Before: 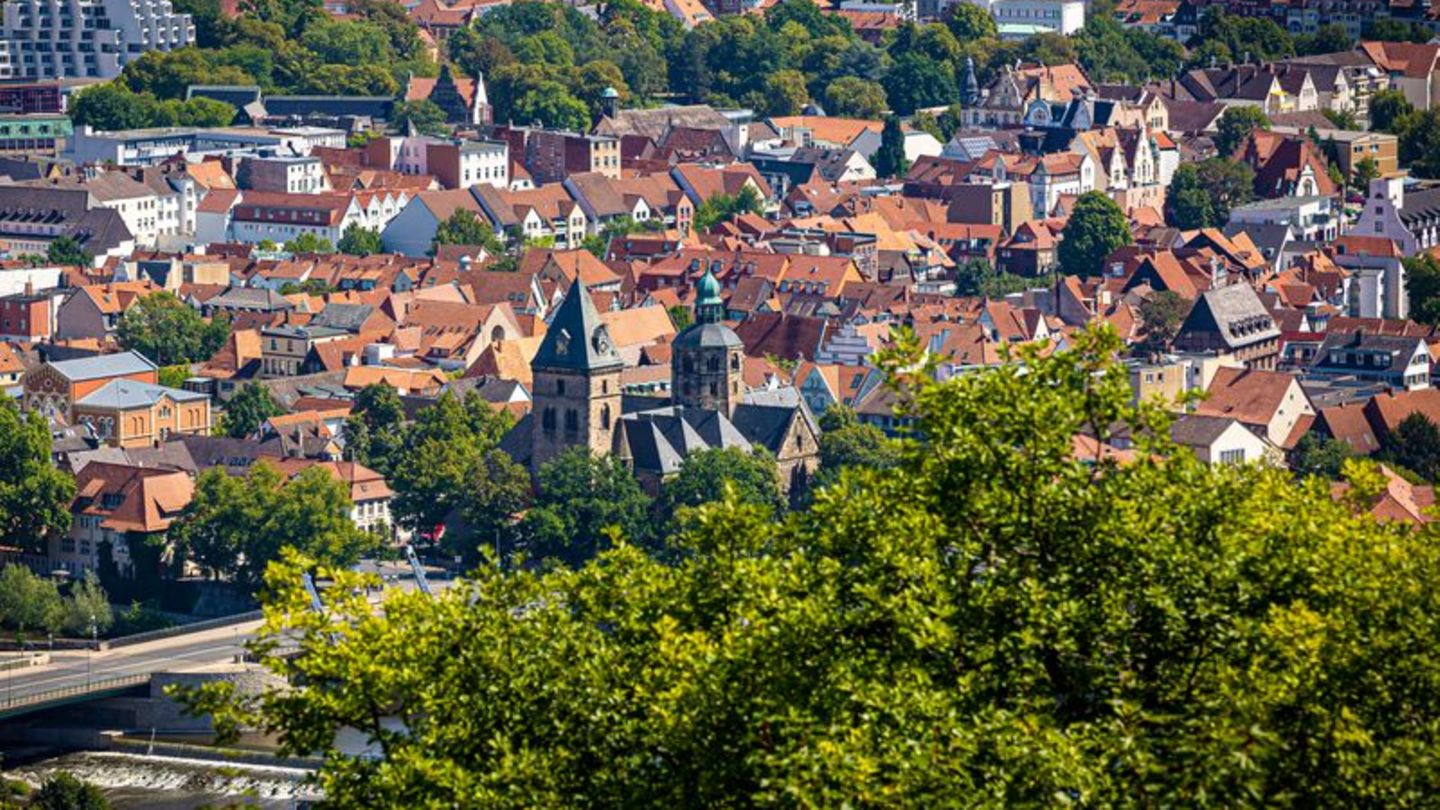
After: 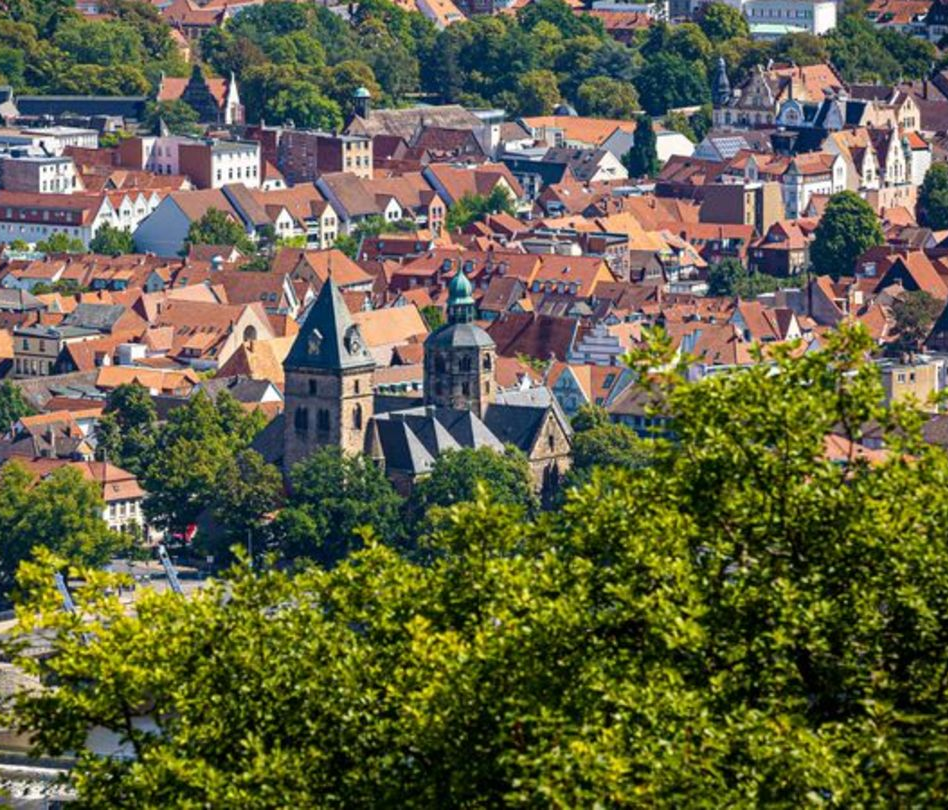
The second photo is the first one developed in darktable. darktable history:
crop: left 17.234%, right 16.91%
